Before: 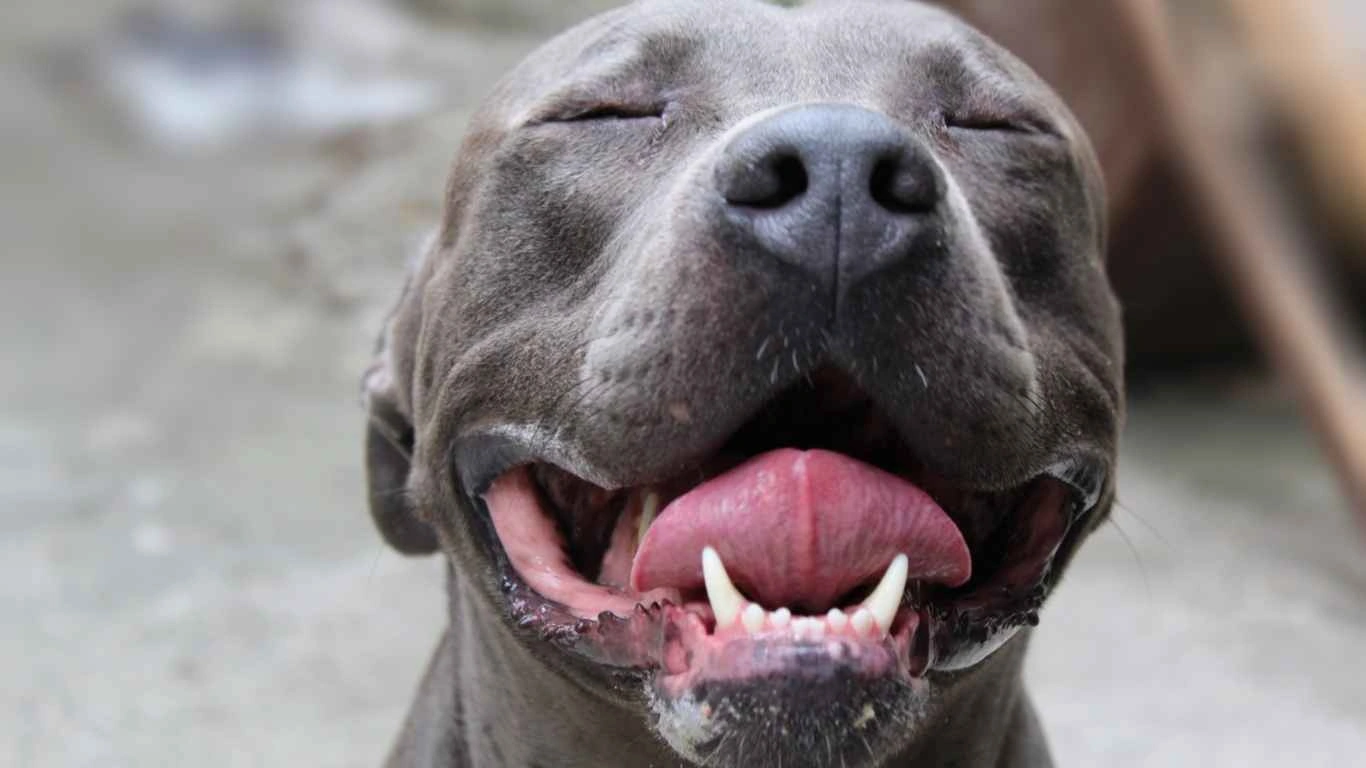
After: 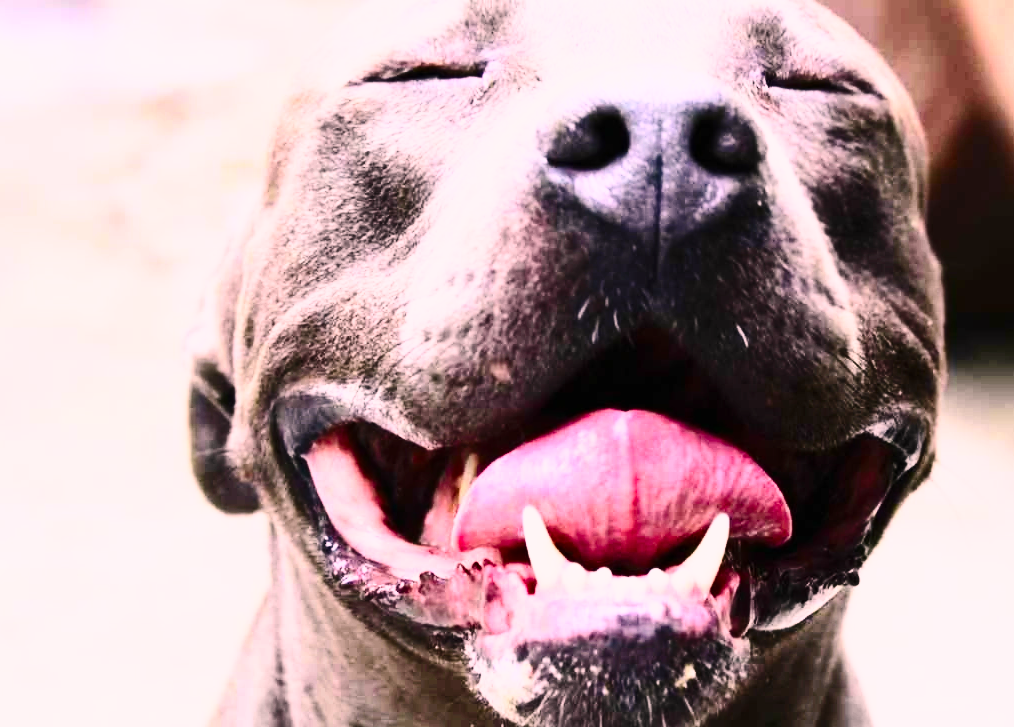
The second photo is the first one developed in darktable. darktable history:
base curve: curves: ch0 [(0, 0) (0.026, 0.03) (0.109, 0.232) (0.351, 0.748) (0.669, 0.968) (1, 1)], preserve colors none
color correction: highlights a* 14.52, highlights b* 4.84
crop and rotate: left 13.15%, top 5.251%, right 12.609%
exposure: compensate highlight preservation false
contrast brightness saturation: contrast 0.4, brightness 0.1, saturation 0.21
